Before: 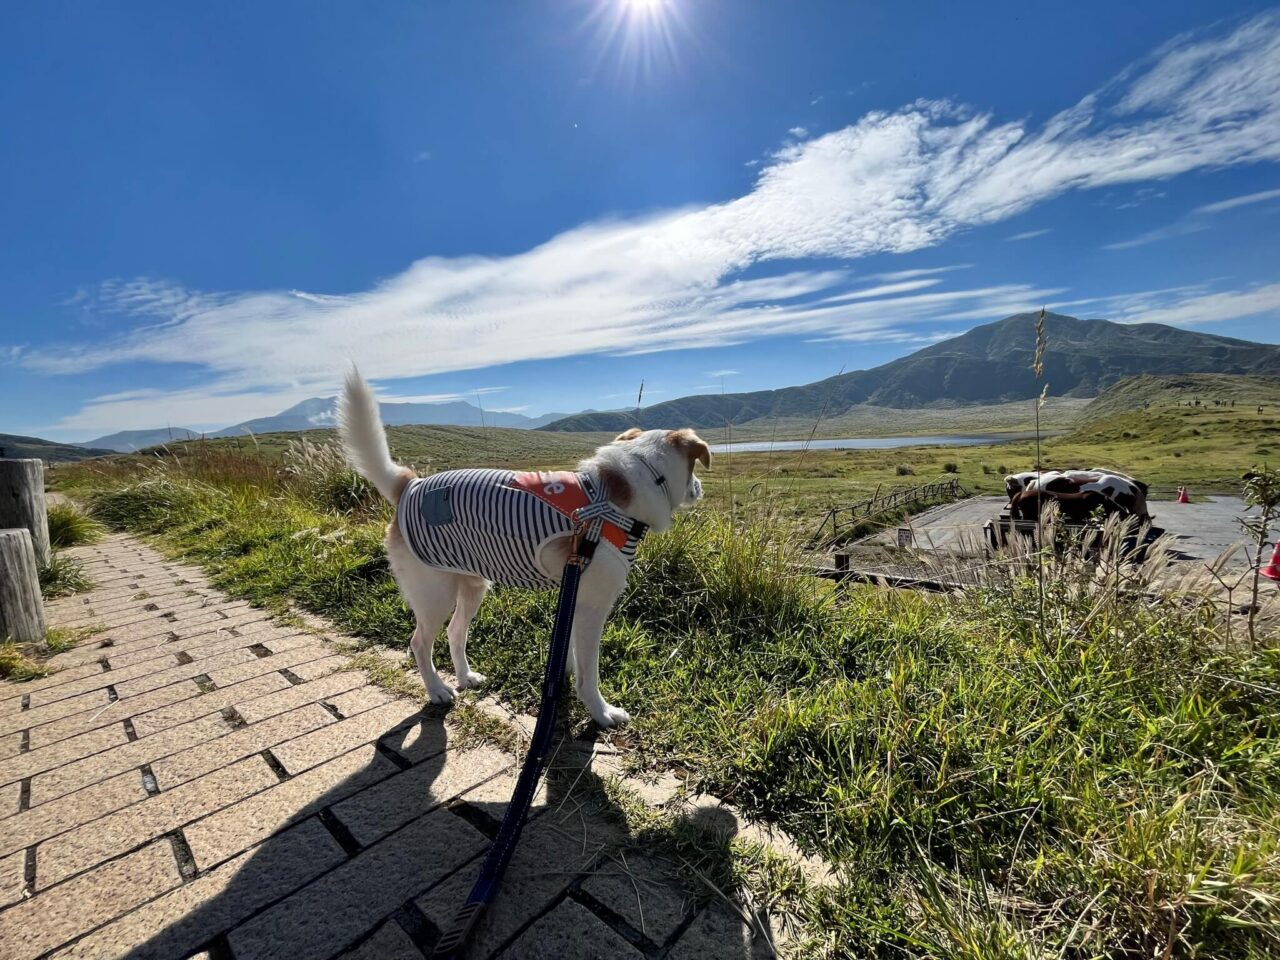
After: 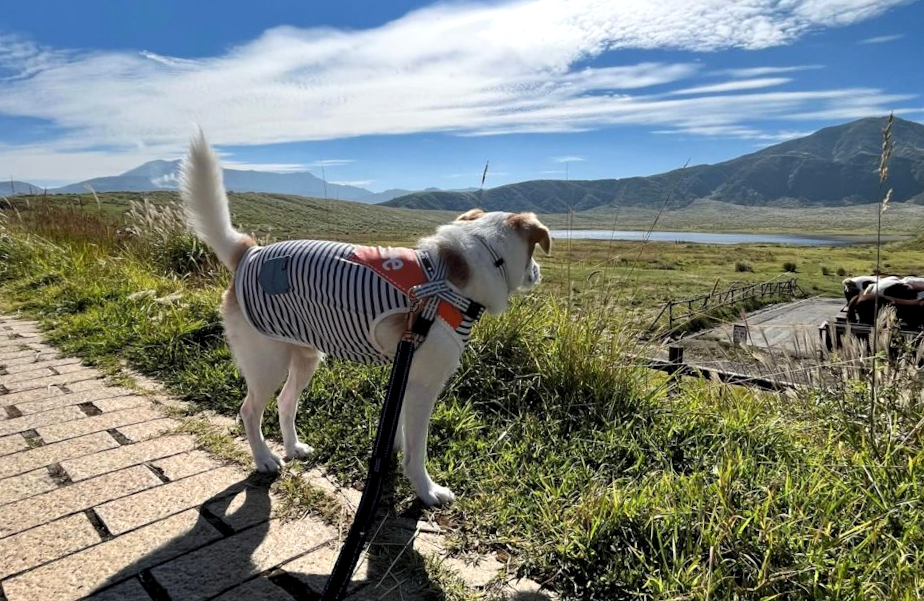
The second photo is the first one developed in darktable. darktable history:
crop and rotate: angle -3.37°, left 9.79%, top 20.73%, right 12.42%, bottom 11.82%
levels: levels [0.016, 0.484, 0.953]
